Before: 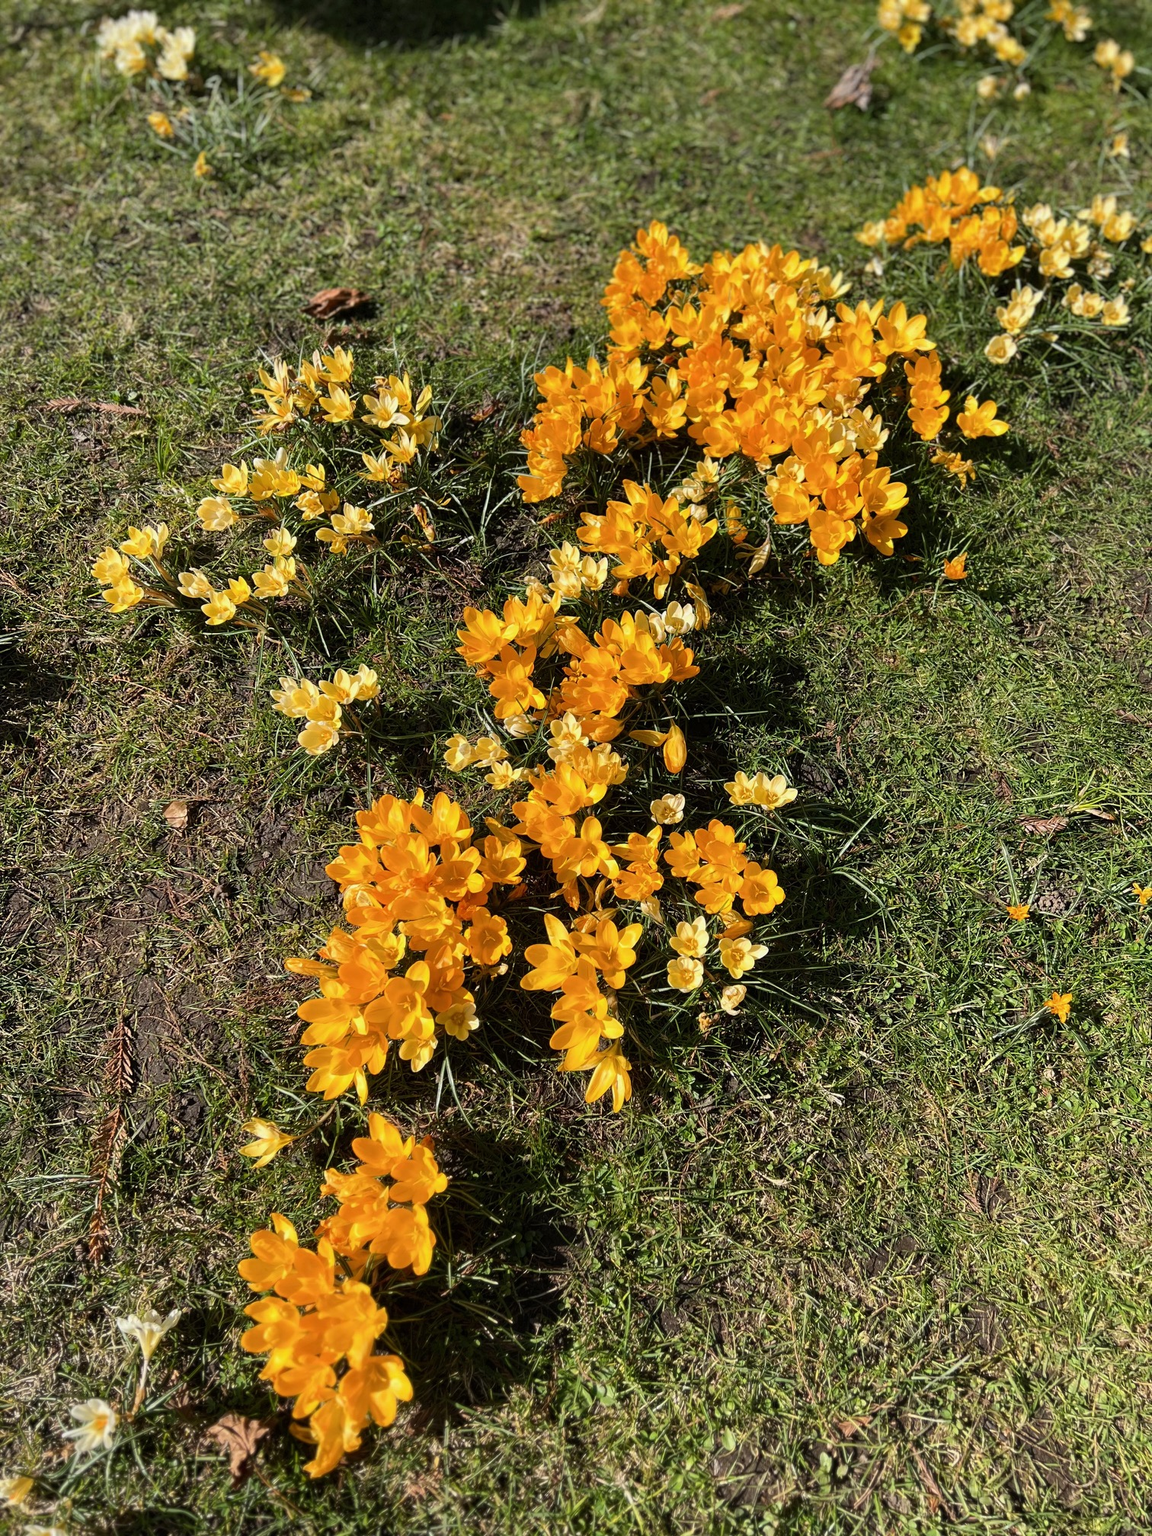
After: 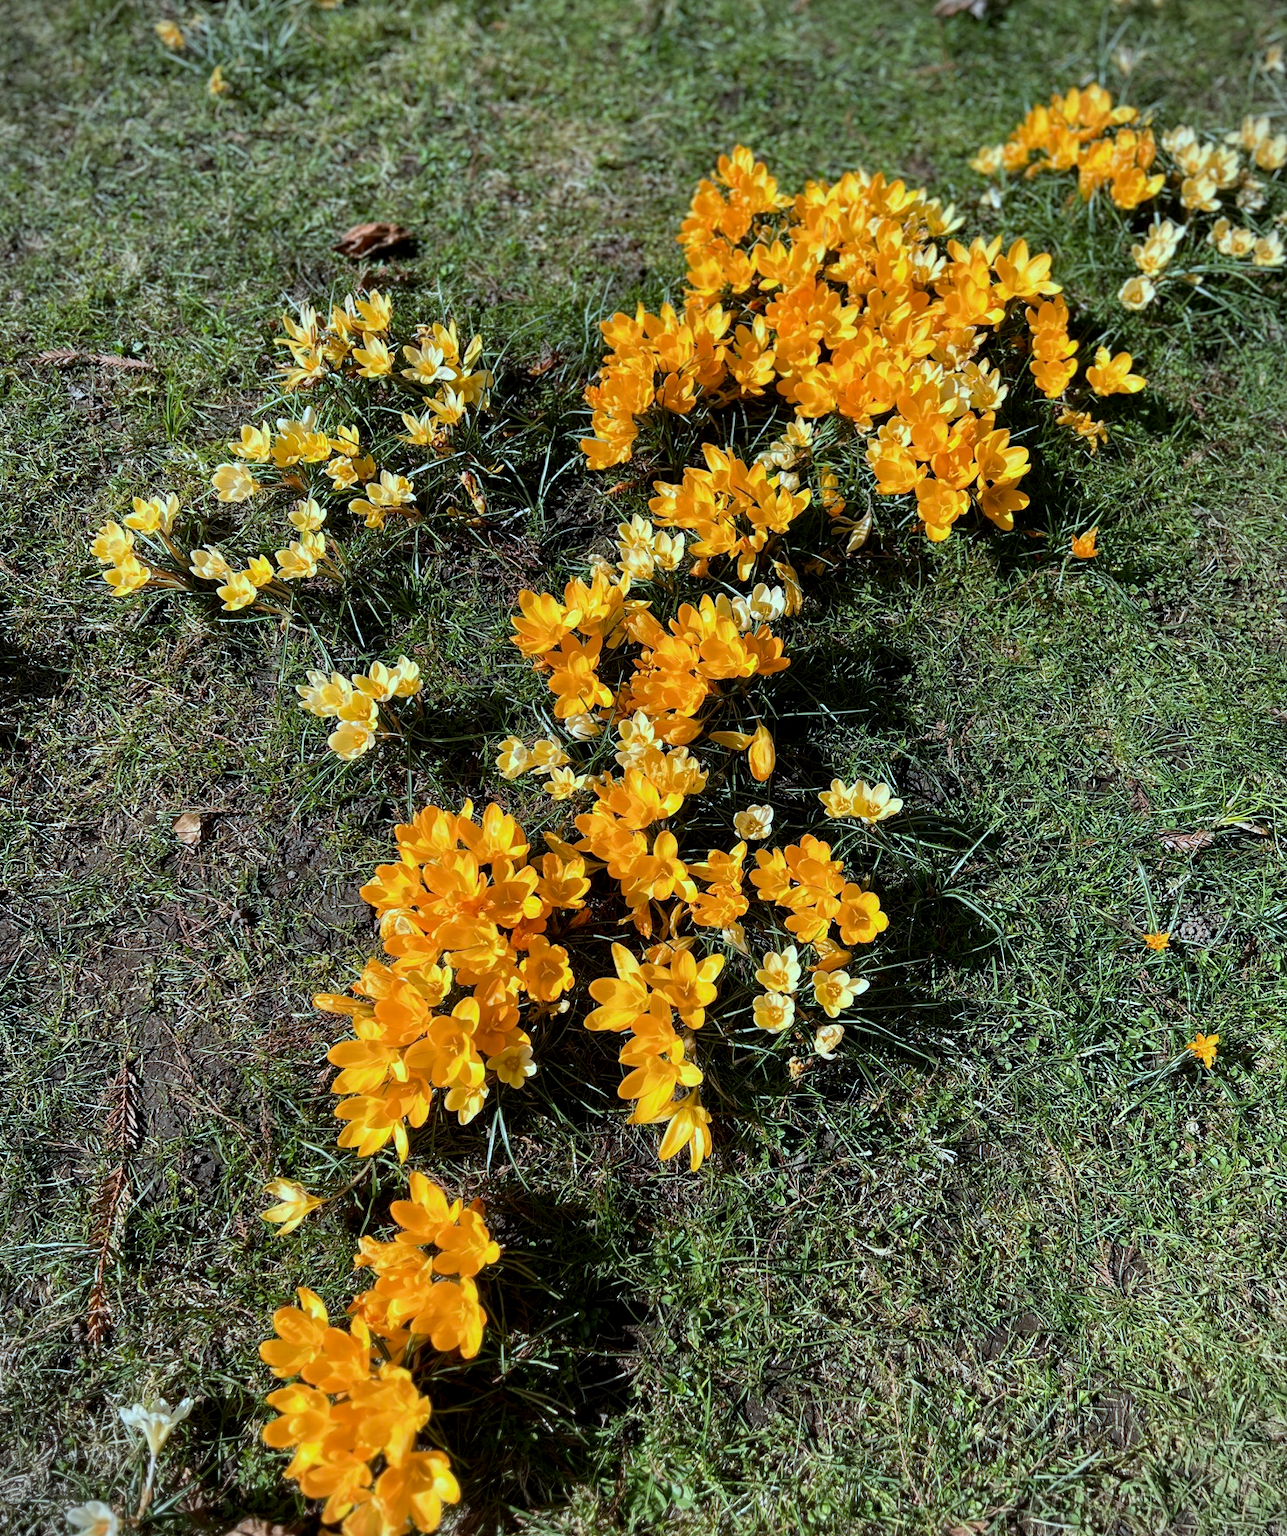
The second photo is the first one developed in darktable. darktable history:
vignetting: fall-off start 99.84%
color correction: highlights a* -10.55, highlights b* -19.81
crop: left 1.187%, top 6.183%, right 1.613%, bottom 6.864%
